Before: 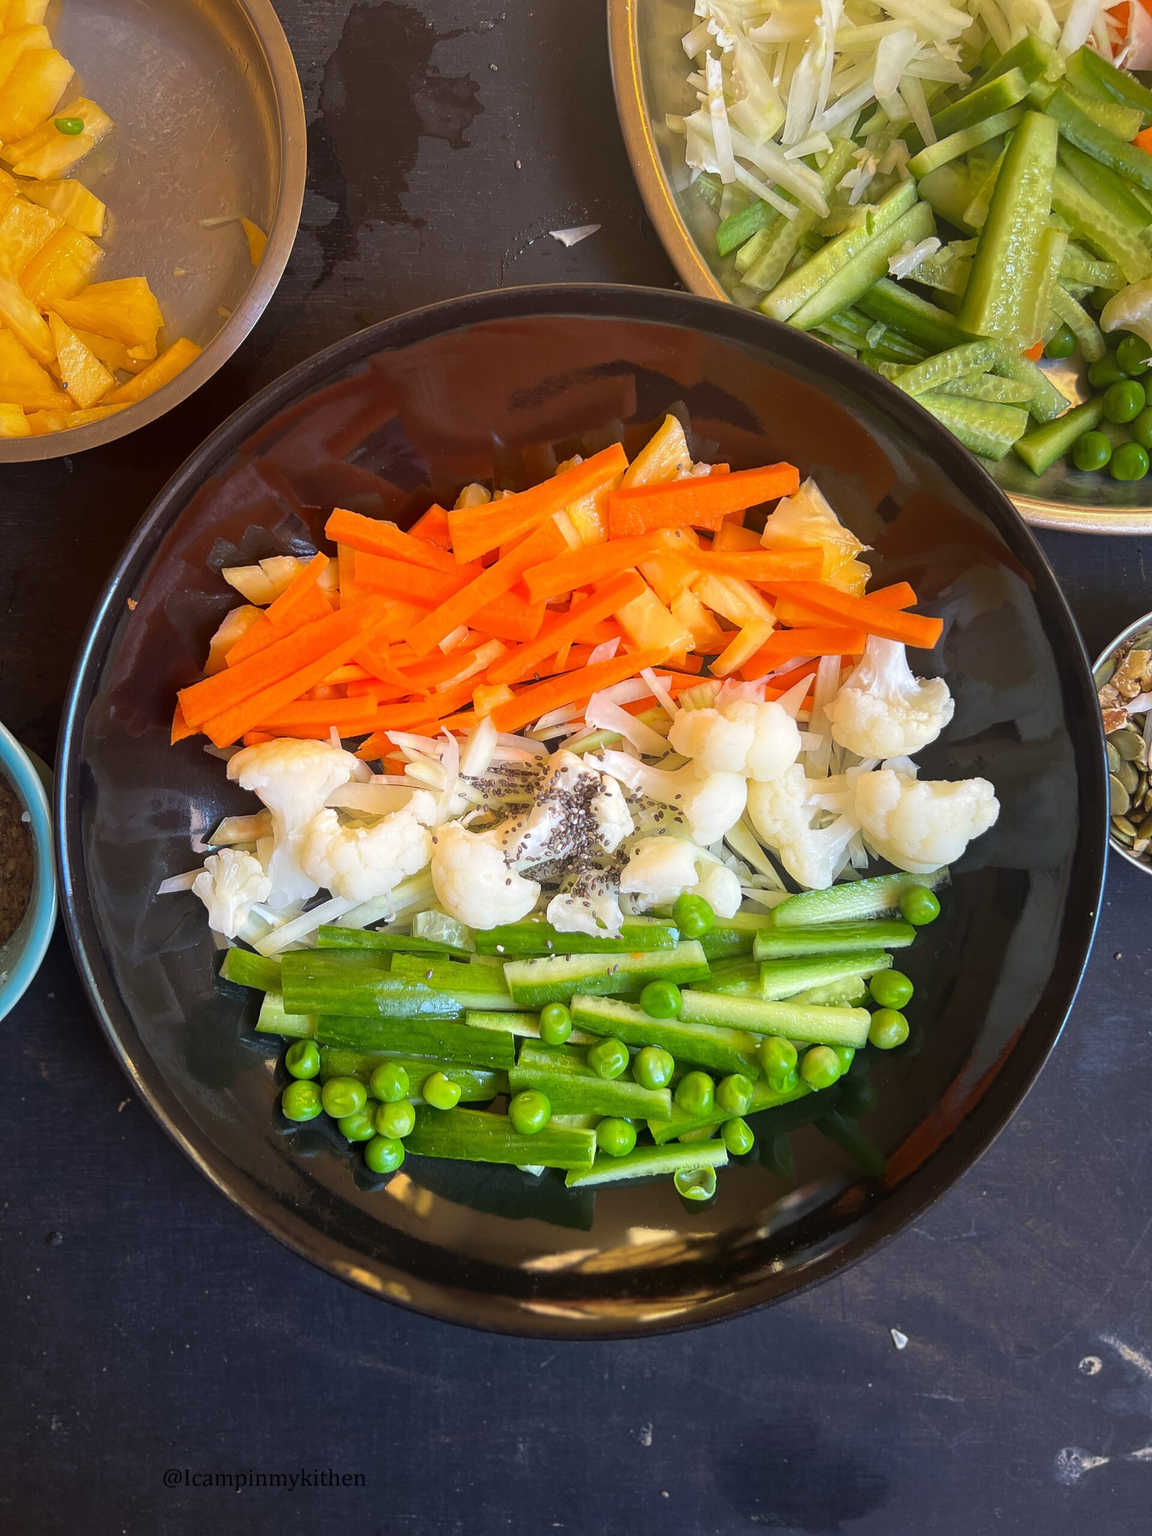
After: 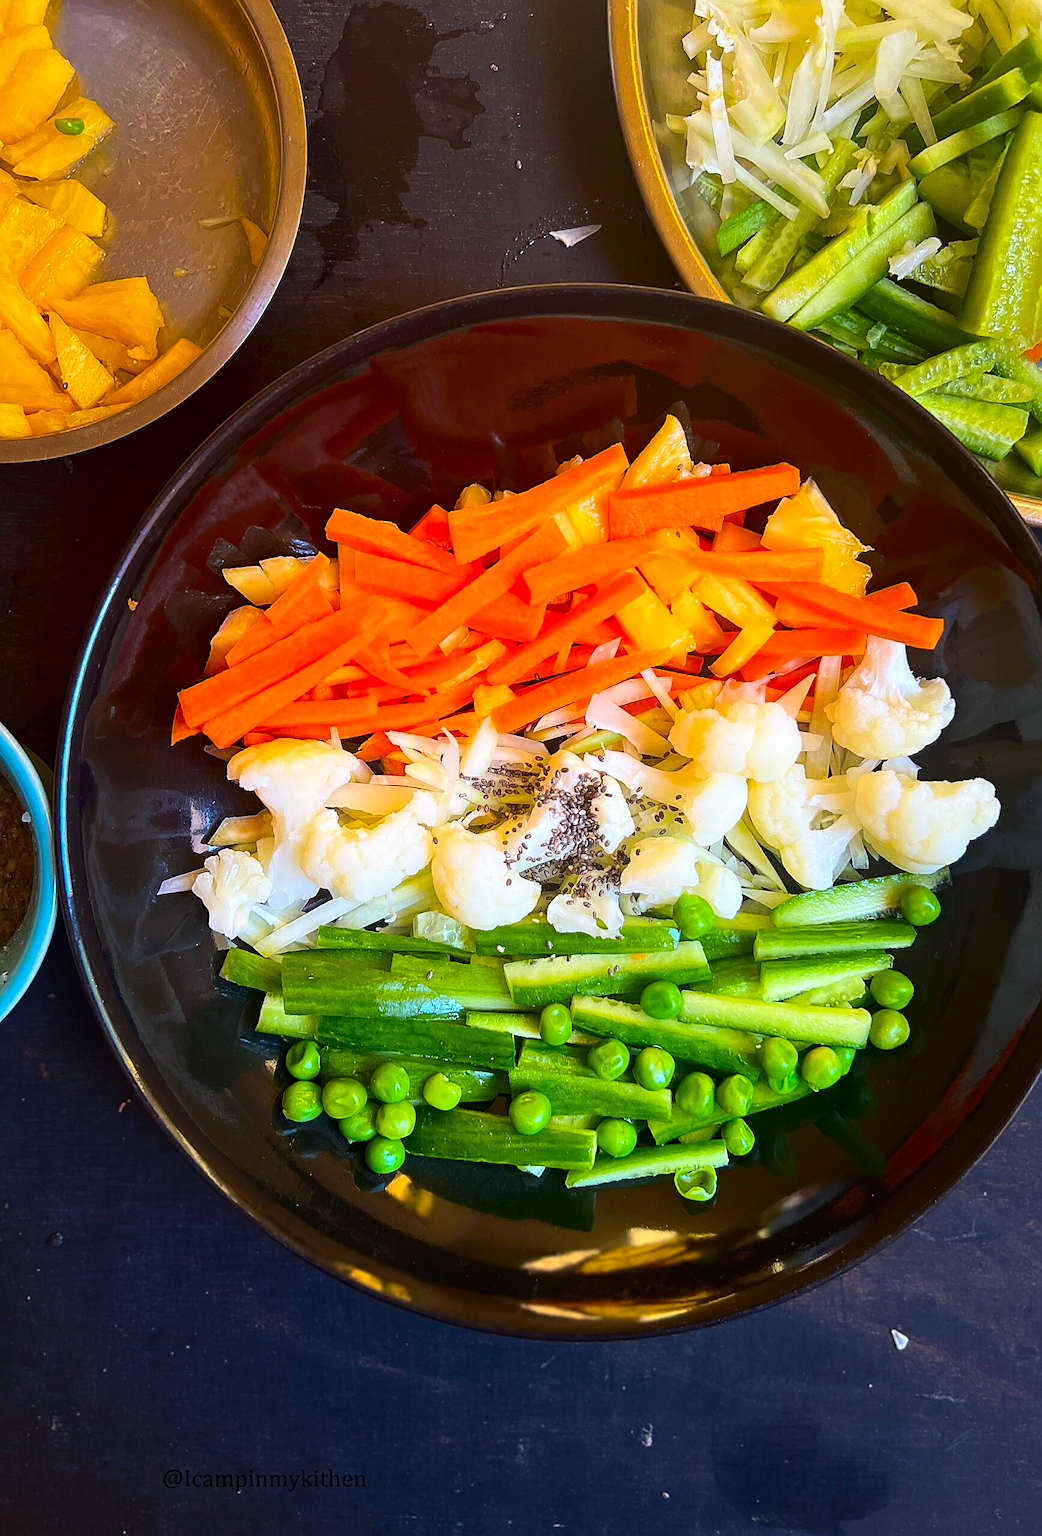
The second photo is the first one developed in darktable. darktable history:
contrast brightness saturation: contrast 0.22
white balance: red 0.98, blue 1.034
color balance rgb: perceptual saturation grading › global saturation 20%, global vibrance 20%
crop: right 9.509%, bottom 0.031%
color contrast: green-magenta contrast 1.2, blue-yellow contrast 1.2
sharpen: on, module defaults
